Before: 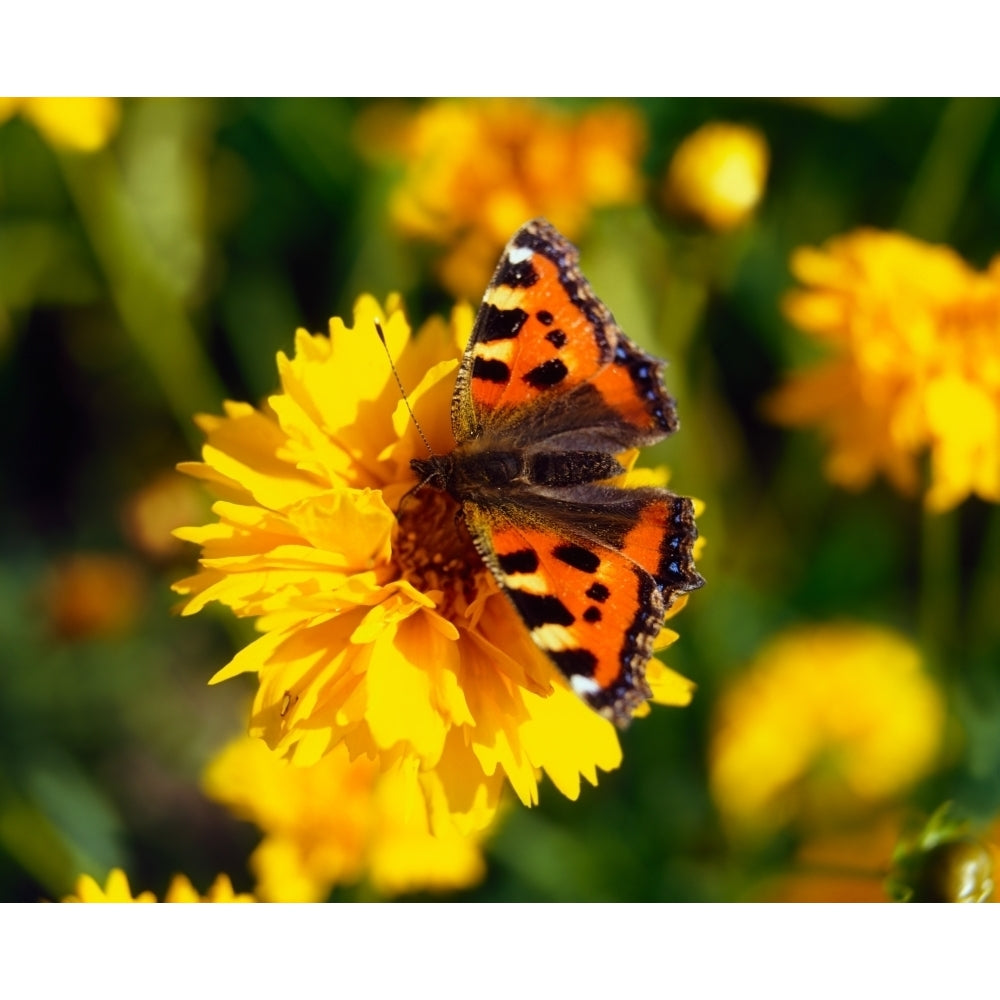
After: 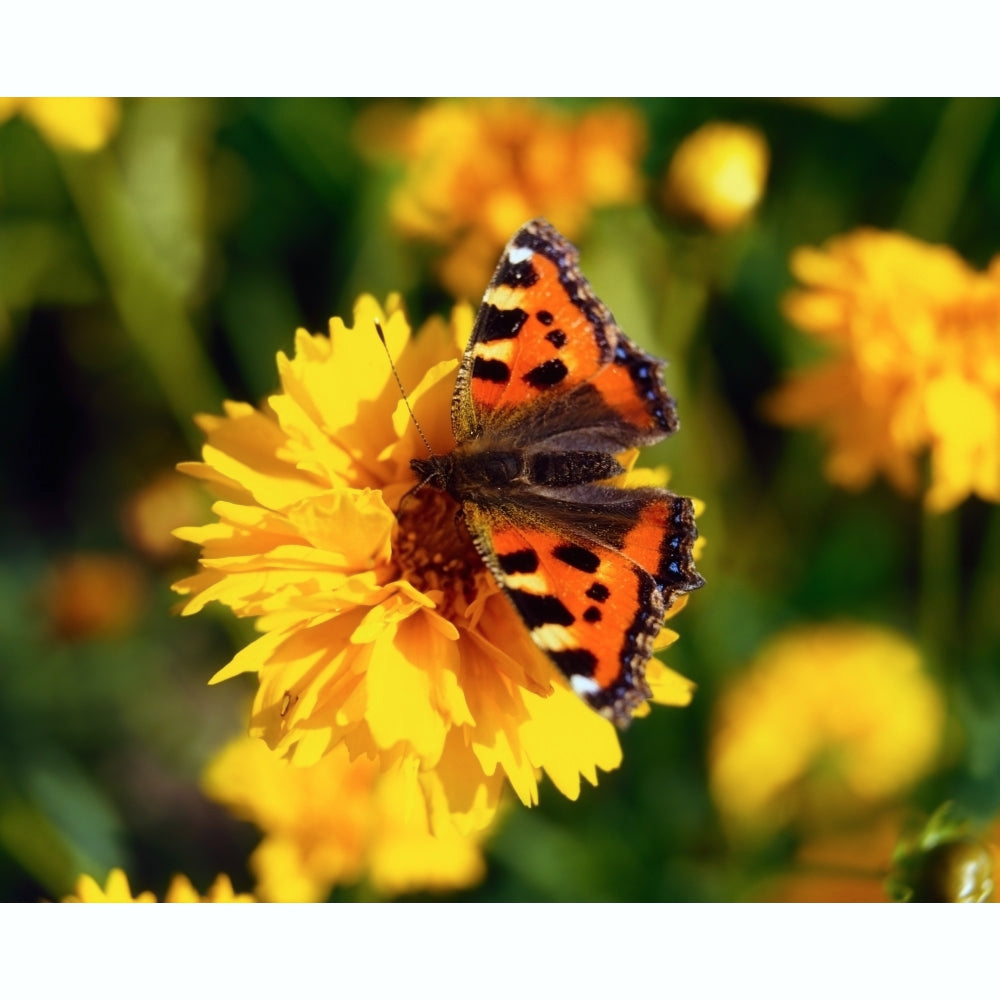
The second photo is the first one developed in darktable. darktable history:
haze removal: strength 0.29, distance 0.25, compatibility mode true, adaptive false
color correction: highlights a* -0.137, highlights b* -5.91, shadows a* -0.137, shadows b* -0.137
